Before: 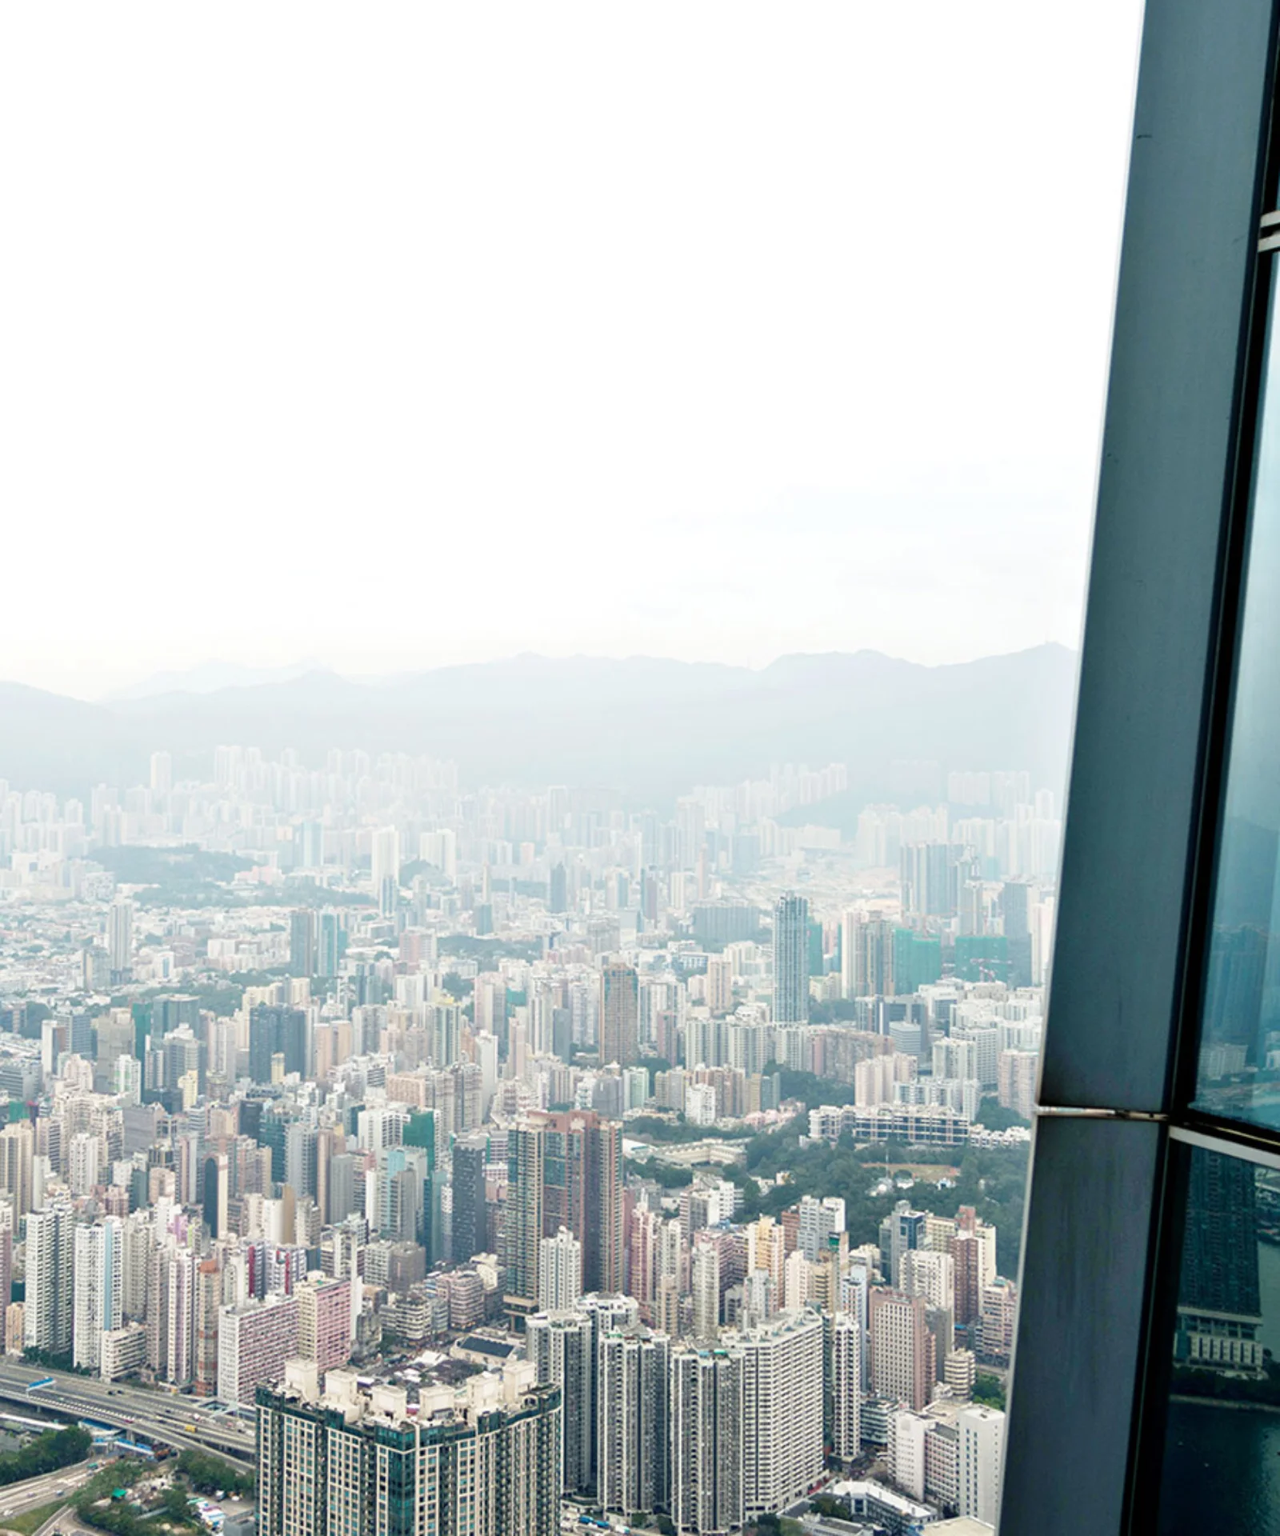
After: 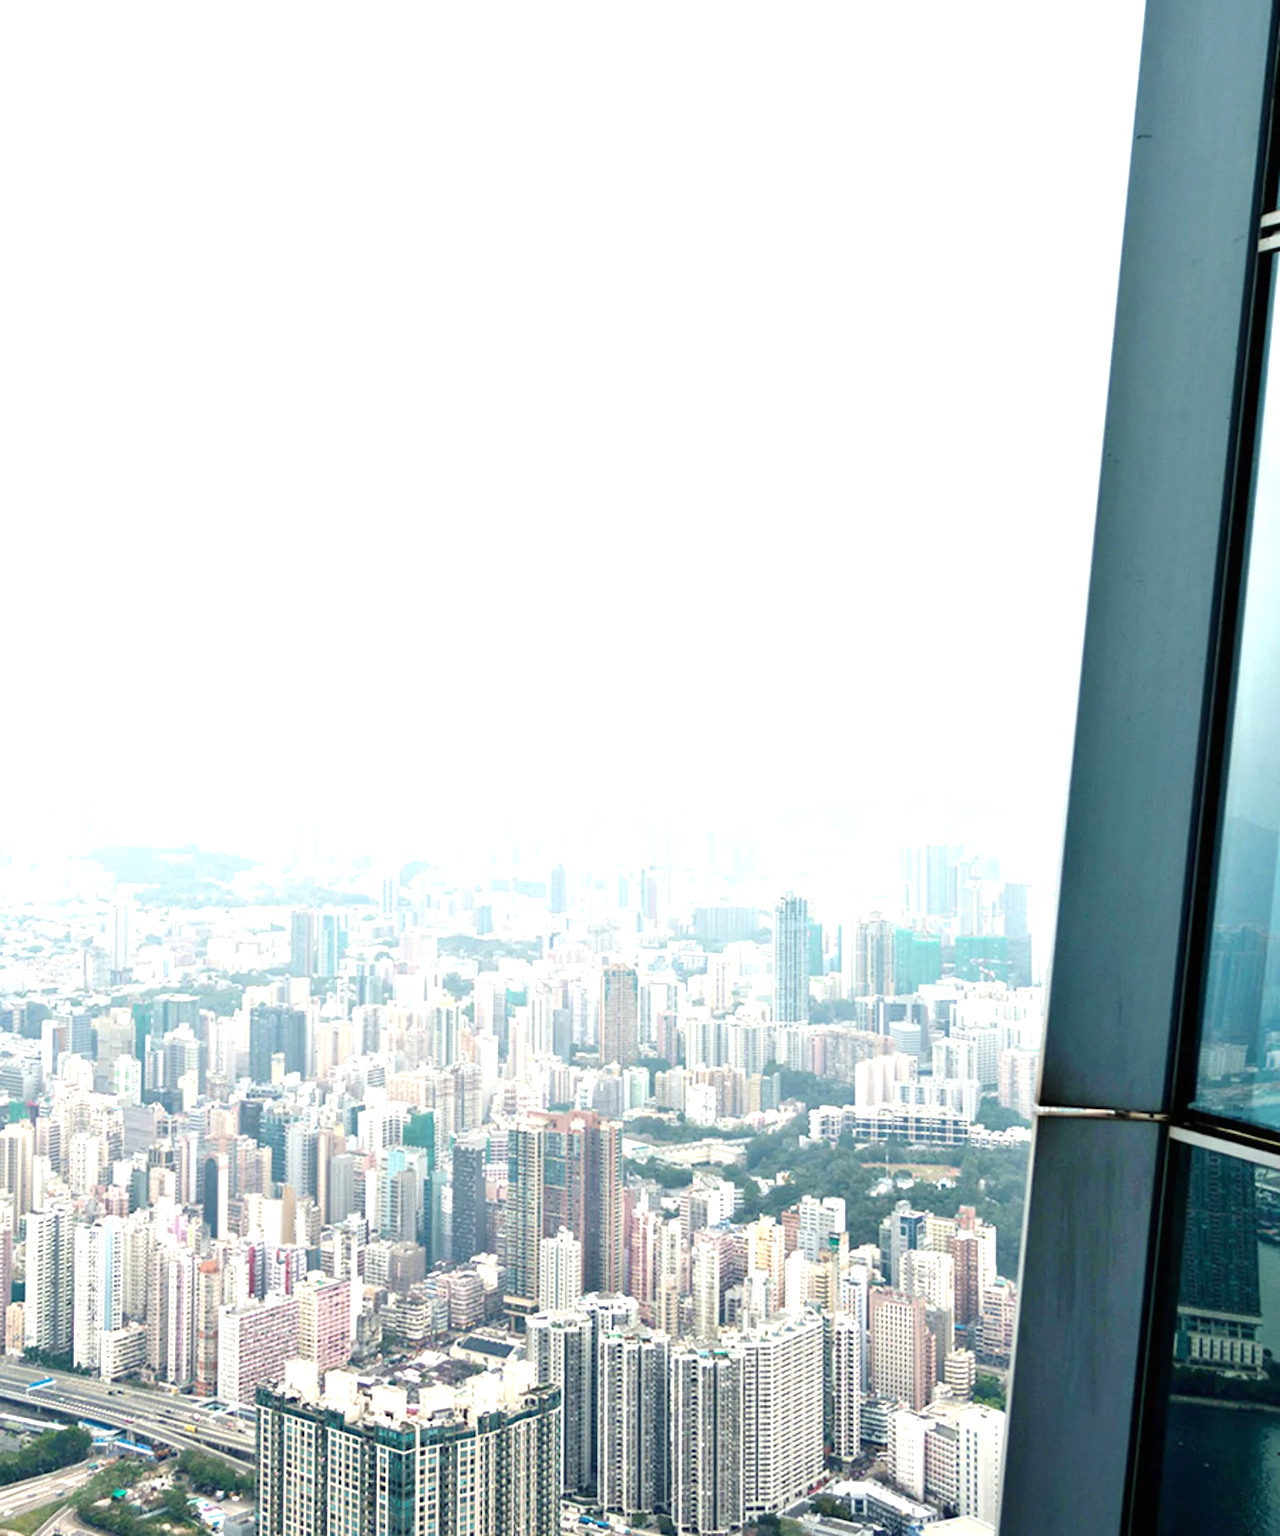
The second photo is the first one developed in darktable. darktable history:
exposure: black level correction 0, exposure 0.696 EV, compensate exposure bias true, compensate highlight preservation false
